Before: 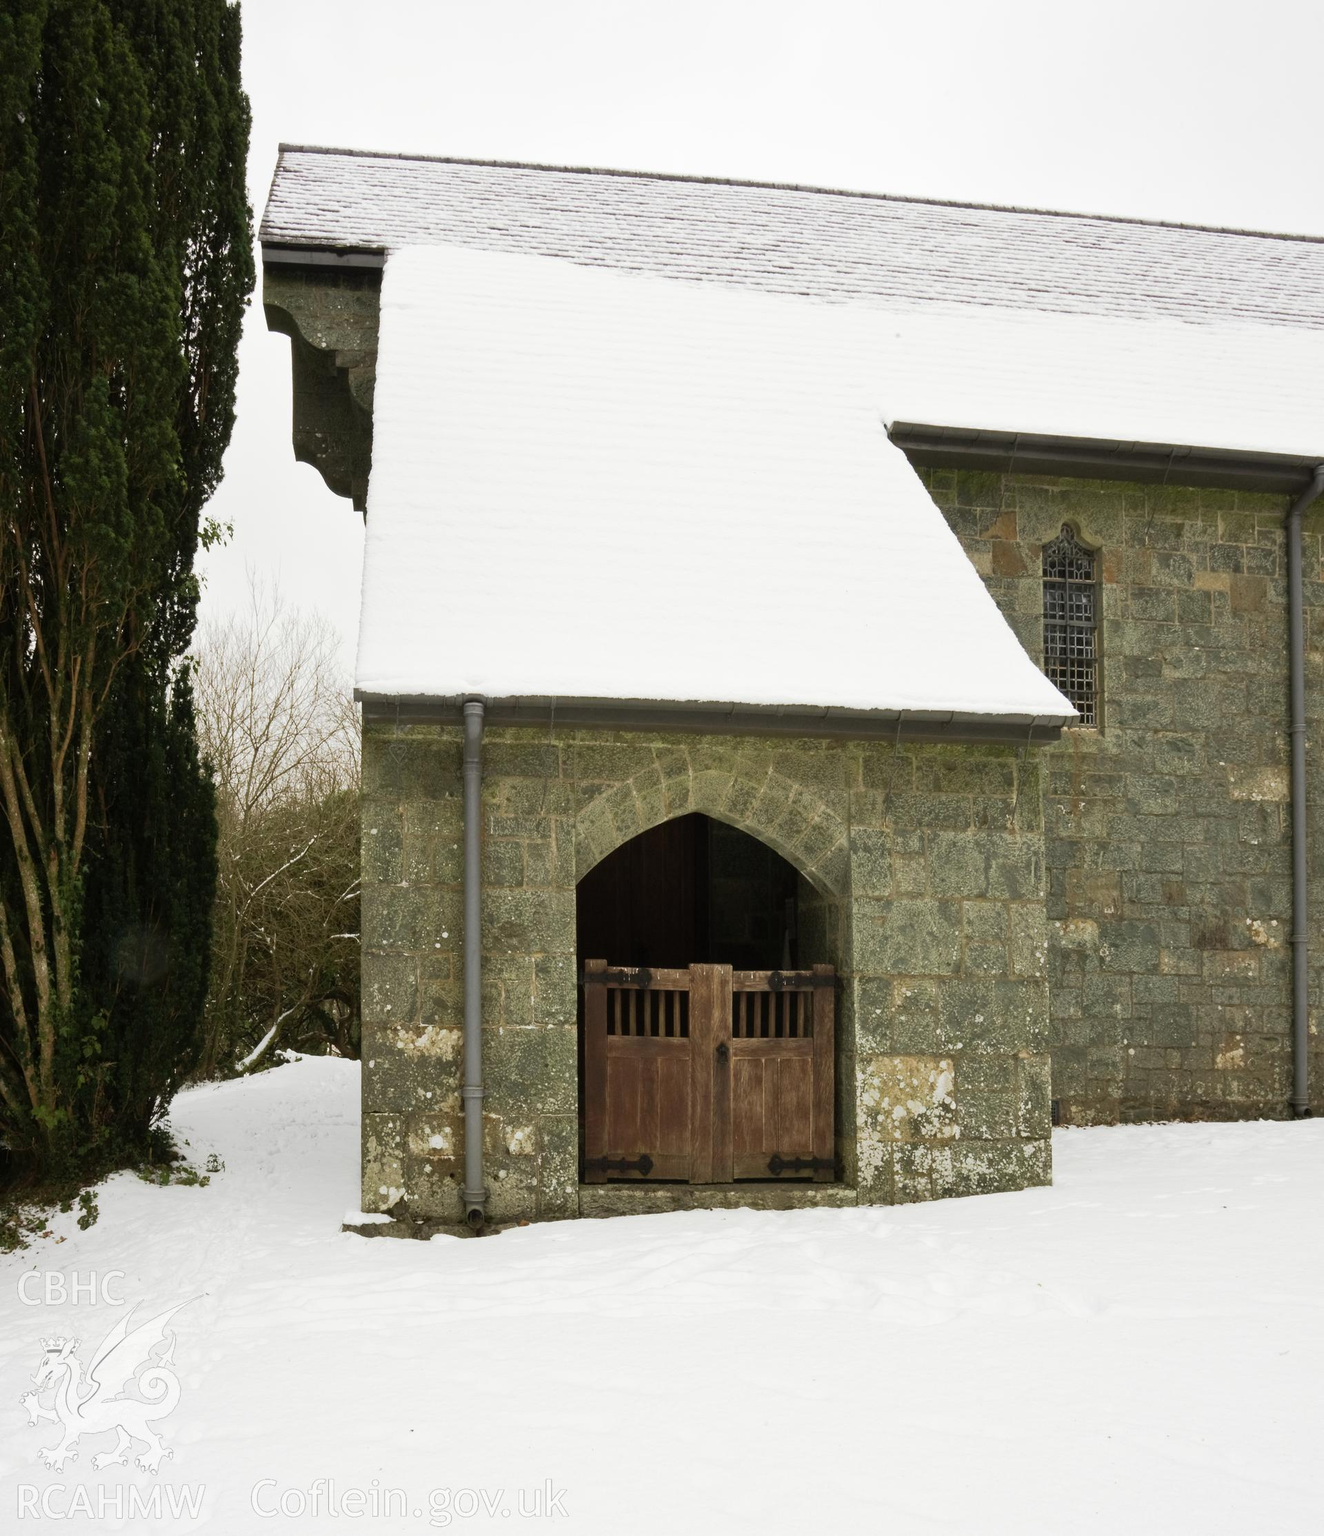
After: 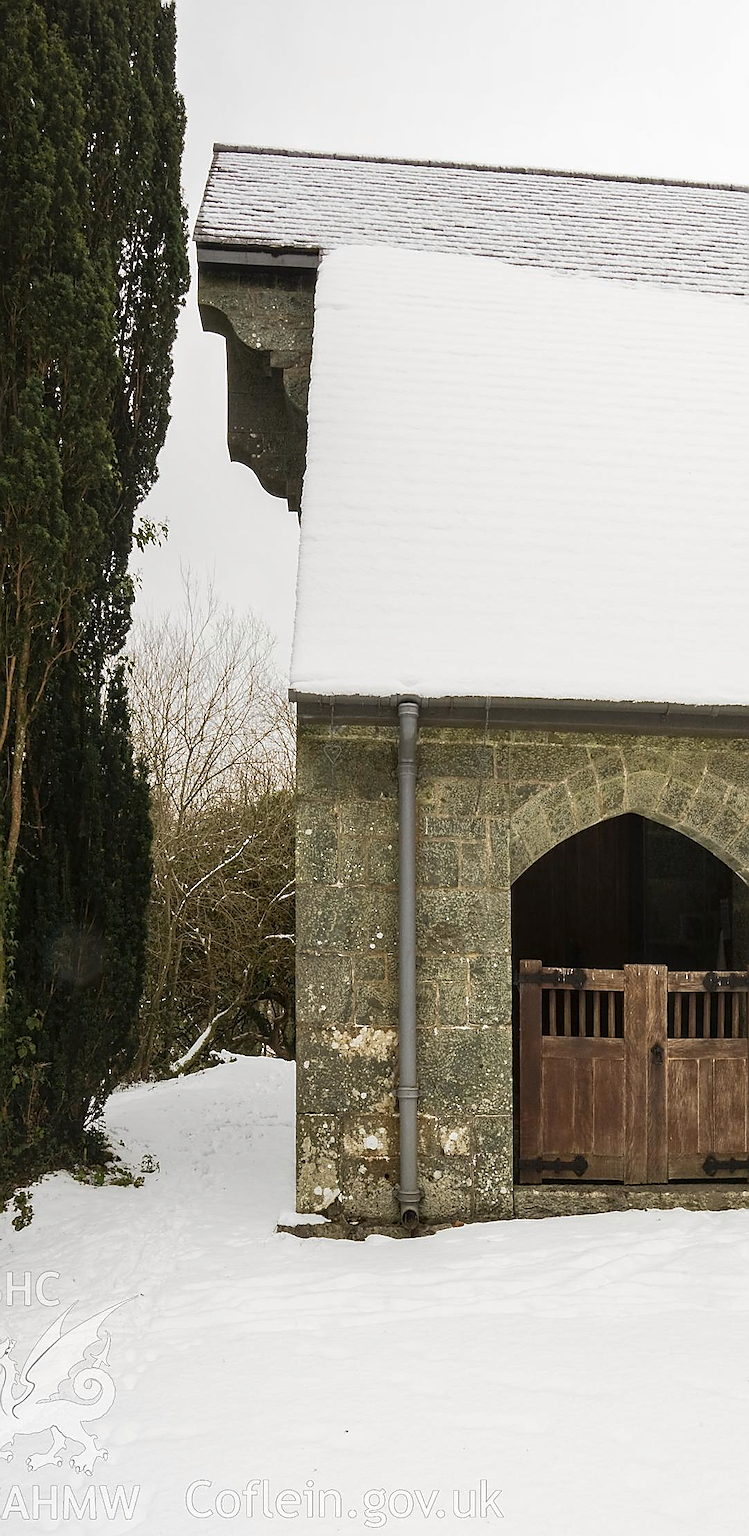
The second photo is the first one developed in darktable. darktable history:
crop: left 4.995%, right 38.426%
sharpen: radius 1.408, amount 1.255, threshold 0.764
local contrast: on, module defaults
